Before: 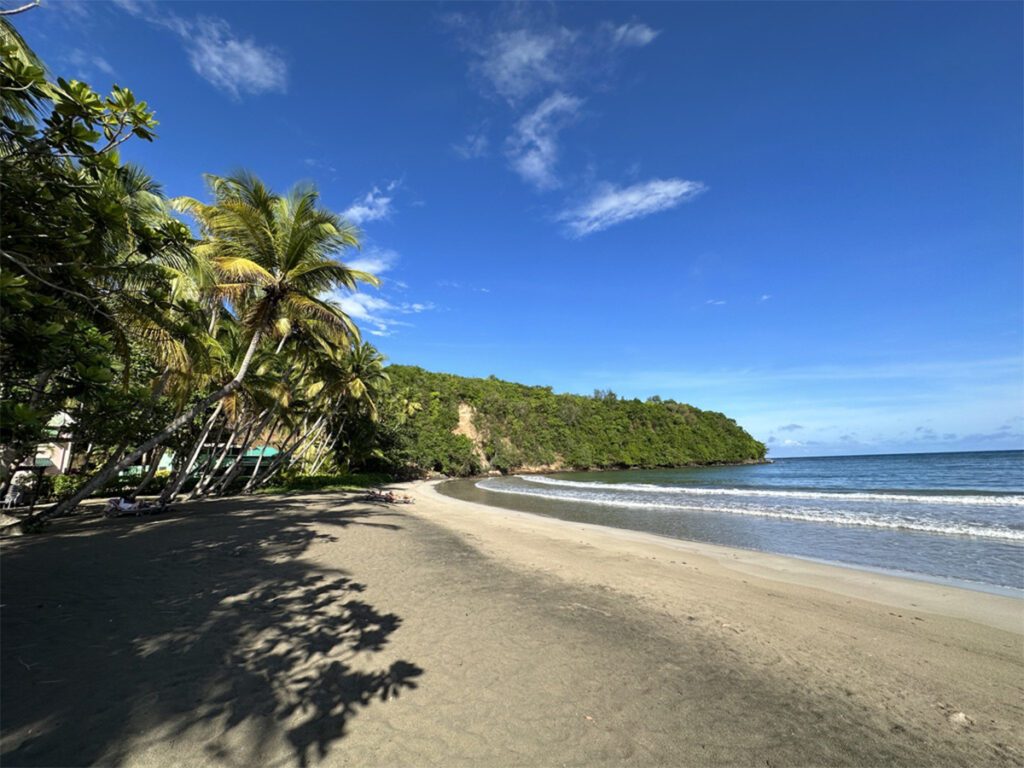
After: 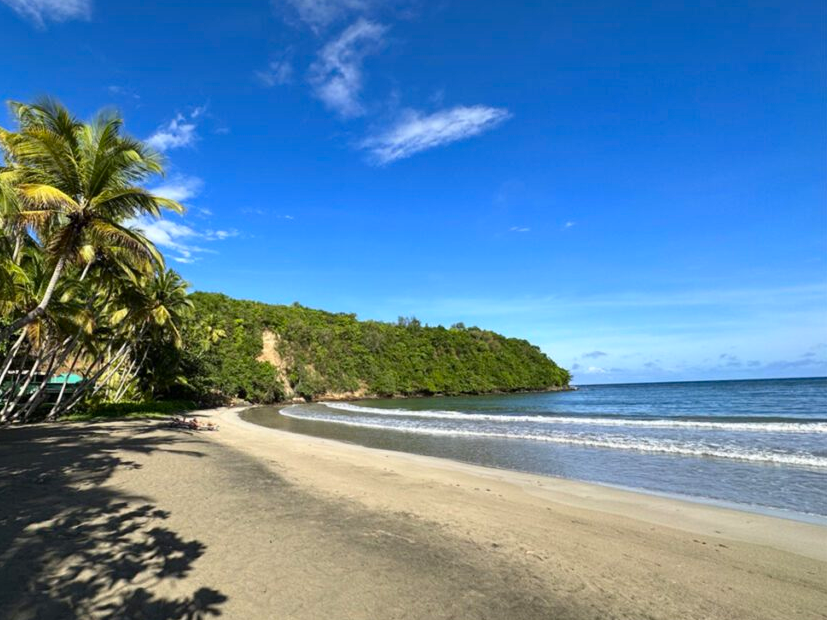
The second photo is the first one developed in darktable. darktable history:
crop: left 19.159%, top 9.58%, bottom 9.58%
contrast brightness saturation: contrast 0.08, saturation 0.2
